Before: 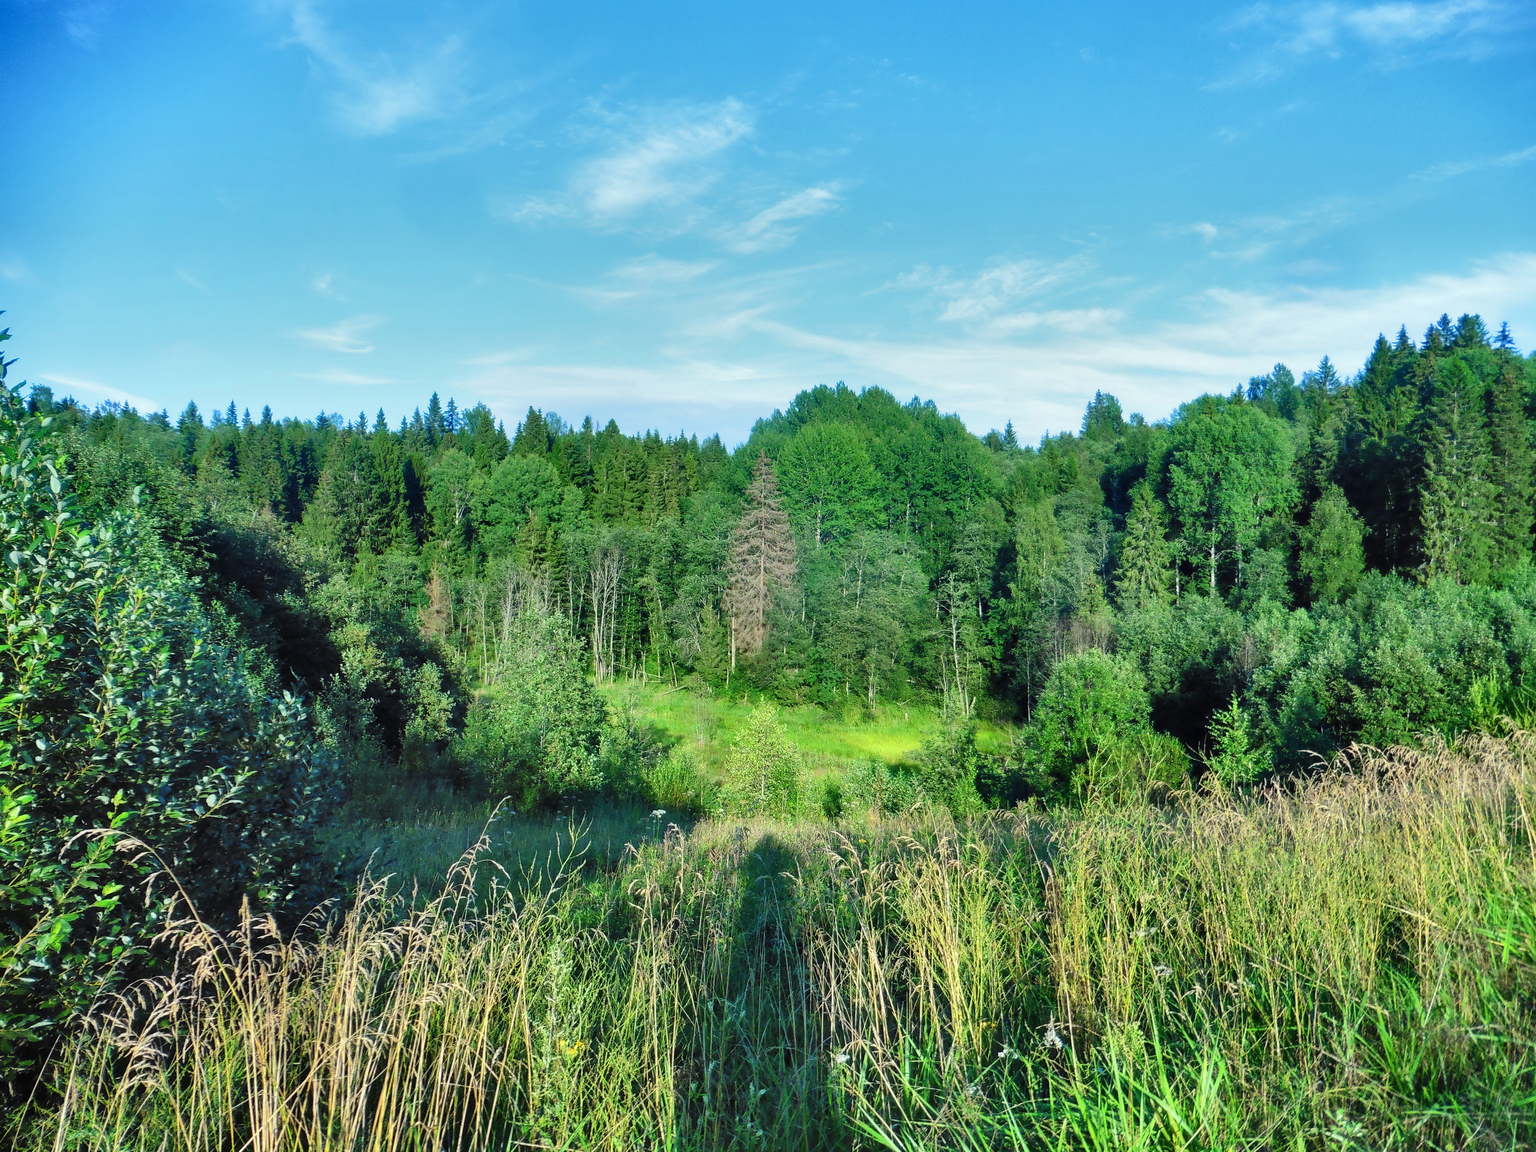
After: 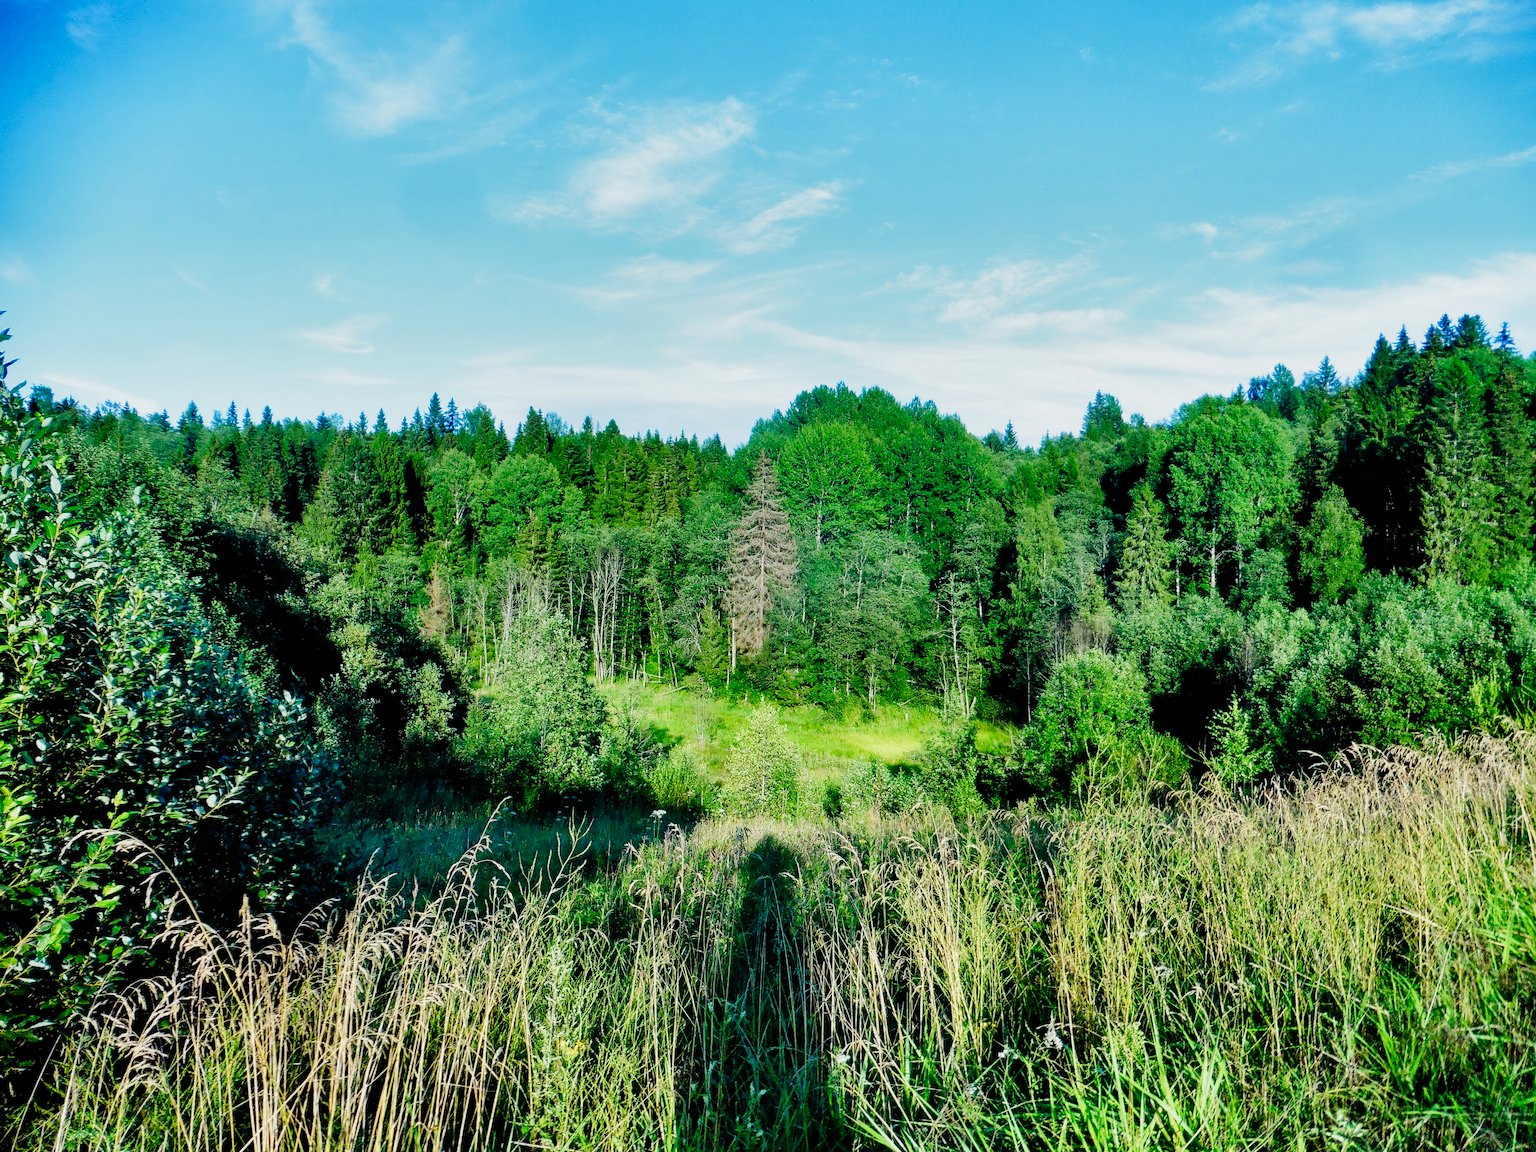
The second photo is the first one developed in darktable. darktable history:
filmic rgb: black relative exposure -5.03 EV, white relative exposure 3.98 EV, hardness 2.9, contrast 1.496, add noise in highlights 0.001, preserve chrominance no, color science v3 (2019), use custom middle-gray values true, contrast in highlights soft
